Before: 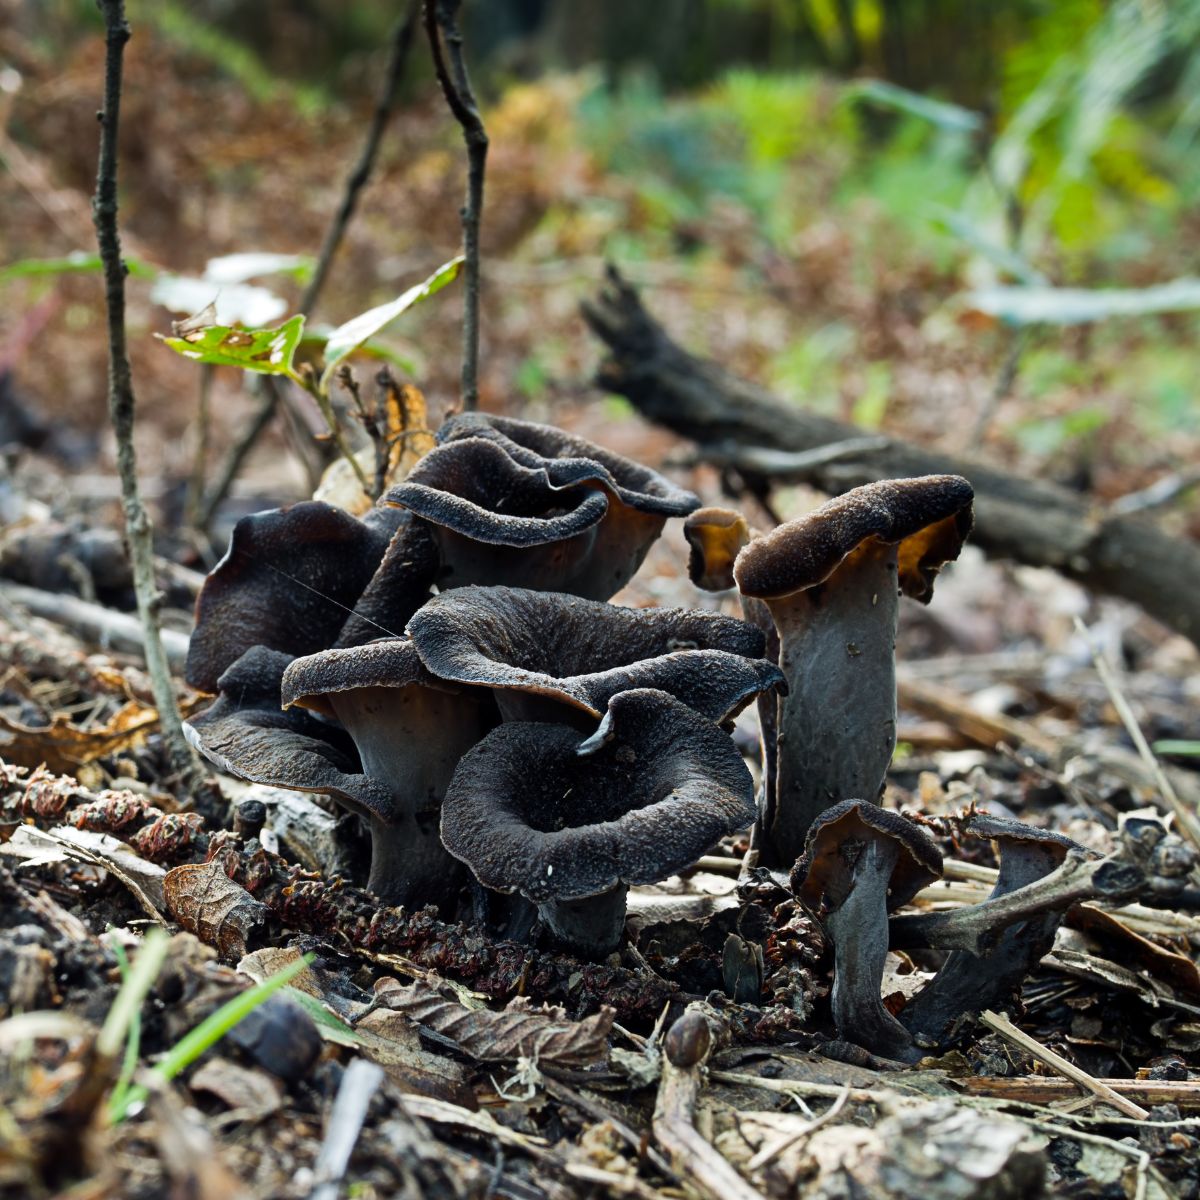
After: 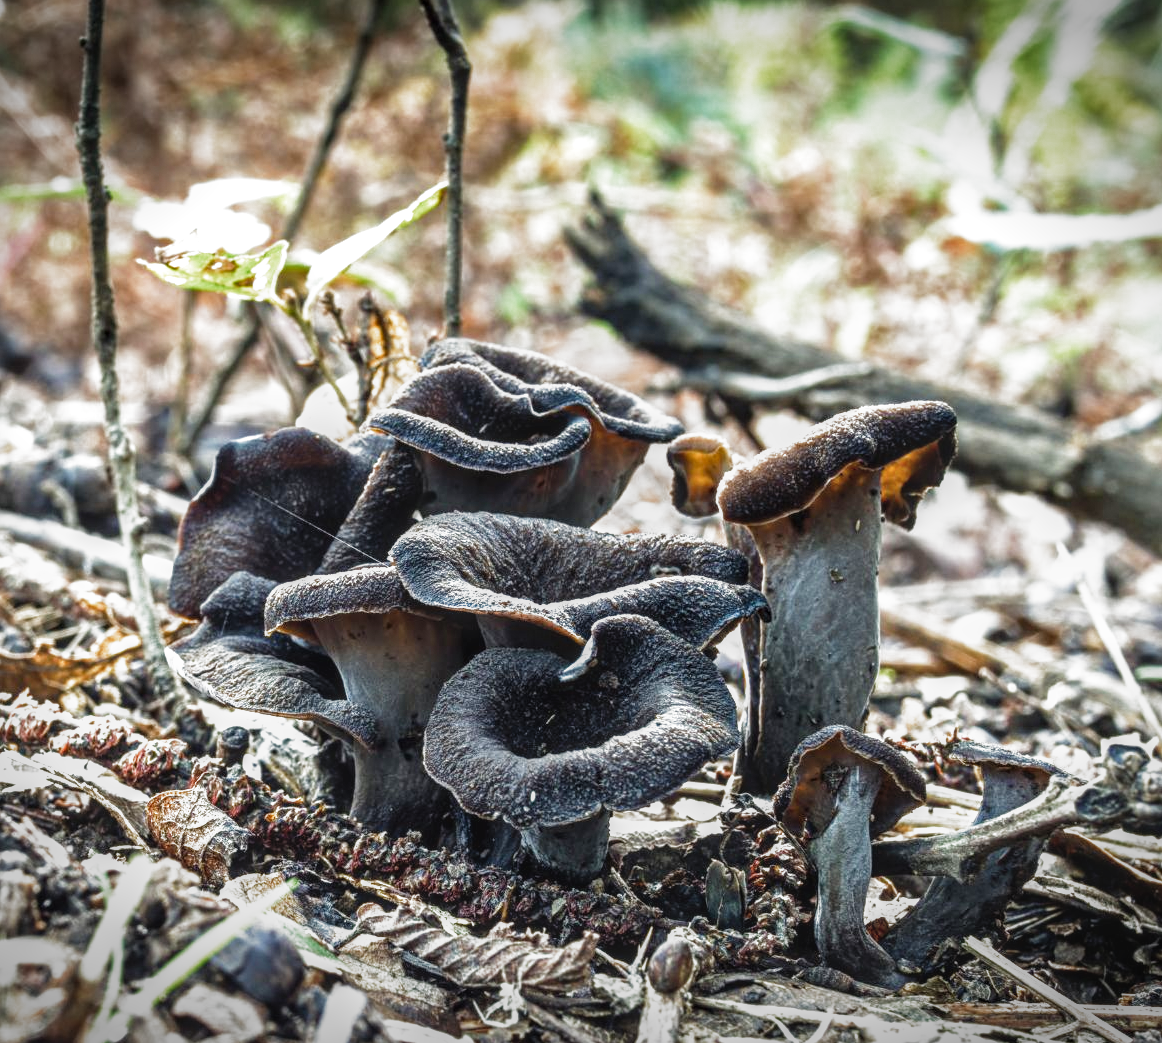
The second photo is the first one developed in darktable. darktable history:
vignetting: fall-off start 99.67%, brightness -0.576, saturation -0.255, width/height ratio 1.304, unbound false
local contrast: highlights 4%, shadows 5%, detail 133%
exposure: black level correction 0, exposure 1.2 EV, compensate highlight preservation false
crop: left 1.434%, top 6.169%, right 1.679%, bottom 6.903%
filmic rgb: black relative exposure -16 EV, white relative exposure 2.9 EV, hardness 9.97, preserve chrominance no, color science v3 (2019), use custom middle-gray values true
